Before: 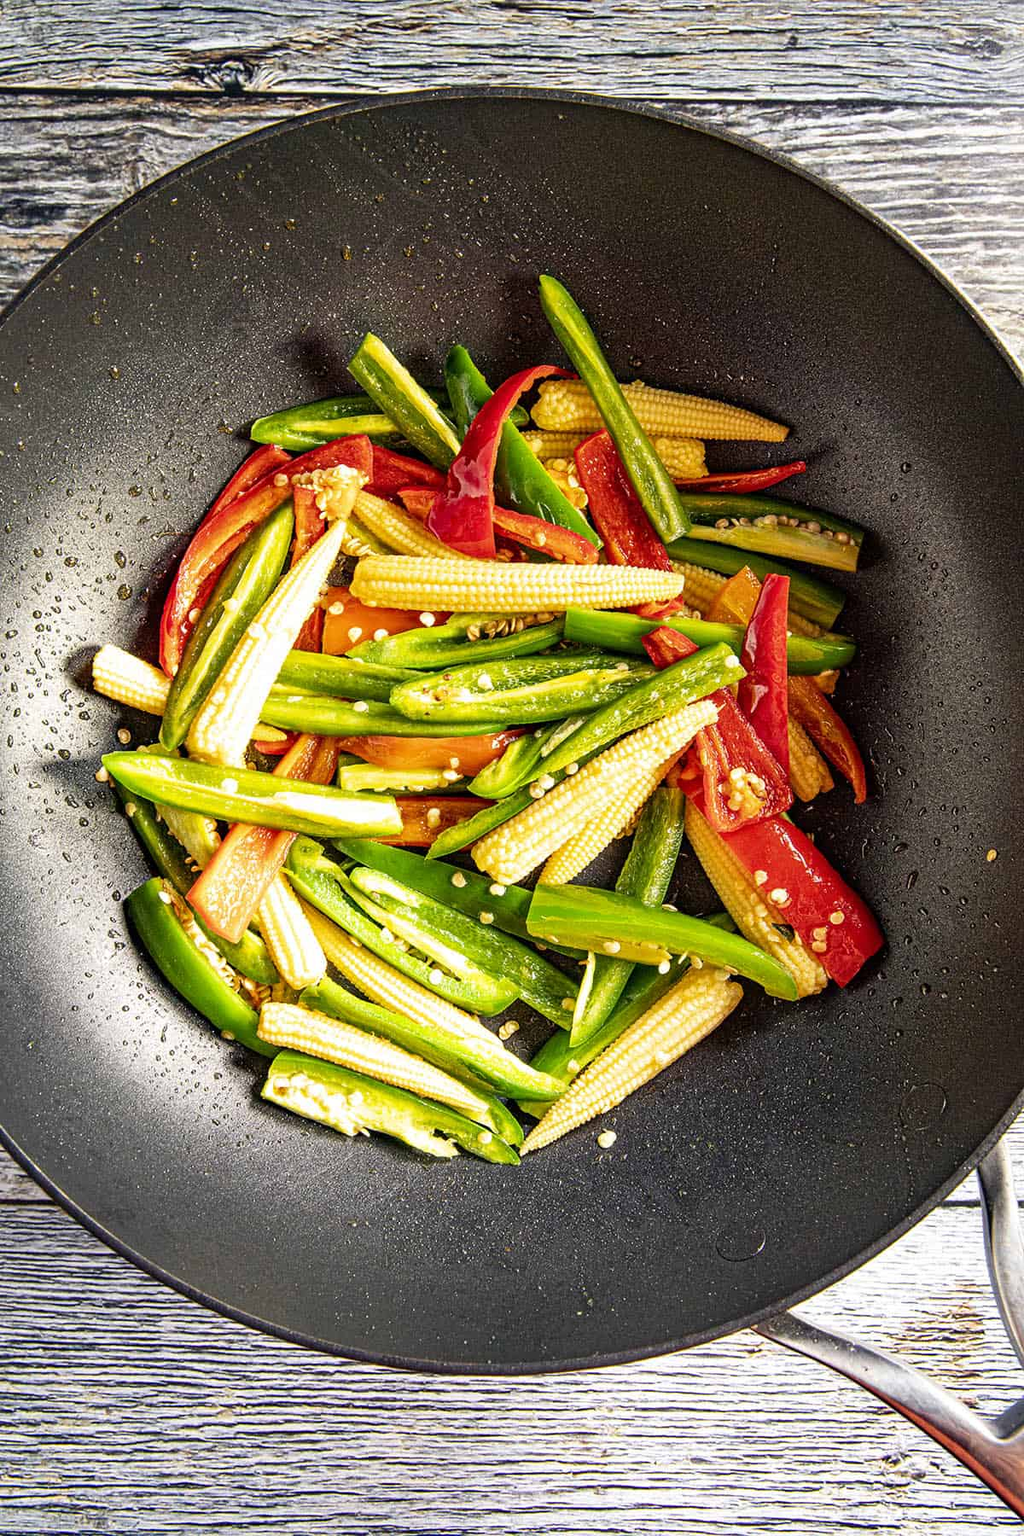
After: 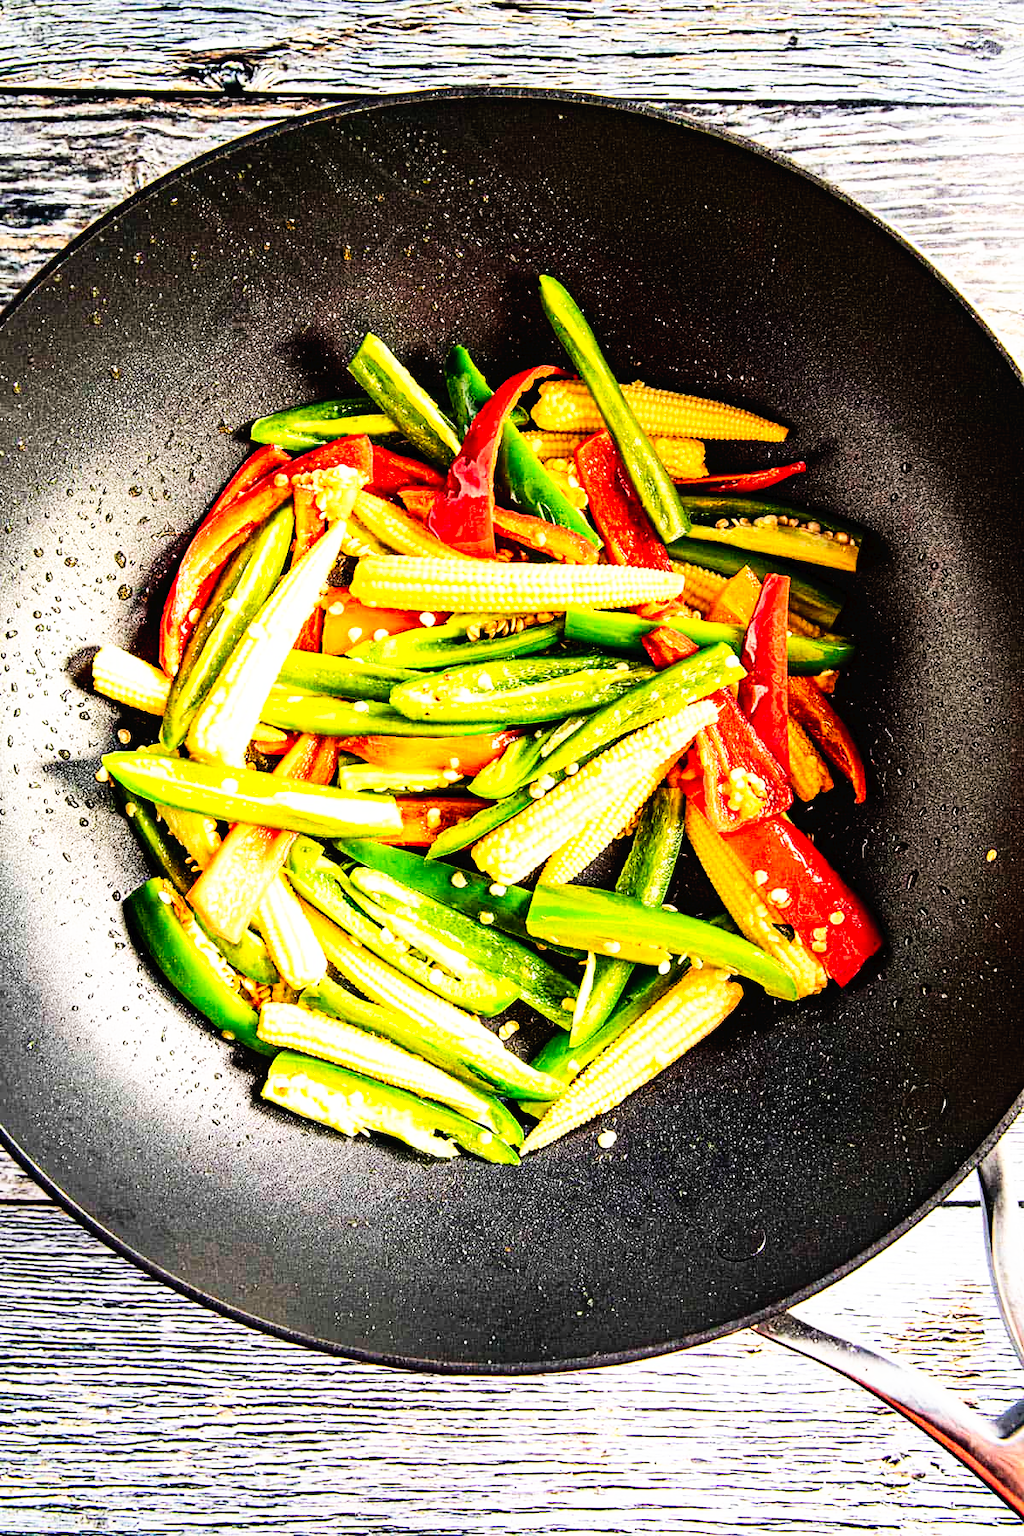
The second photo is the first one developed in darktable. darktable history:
base curve: curves: ch0 [(0, 0) (0.036, 0.025) (0.121, 0.166) (0.206, 0.329) (0.605, 0.79) (1, 1)]
tone curve: curves: ch0 [(0, 0) (0.003, 0.016) (0.011, 0.016) (0.025, 0.016) (0.044, 0.017) (0.069, 0.026) (0.1, 0.044) (0.136, 0.074) (0.177, 0.121) (0.224, 0.183) (0.277, 0.248) (0.335, 0.326) (0.399, 0.413) (0.468, 0.511) (0.543, 0.612) (0.623, 0.717) (0.709, 0.818) (0.801, 0.911) (0.898, 0.979) (1, 1)], preserve colors none
